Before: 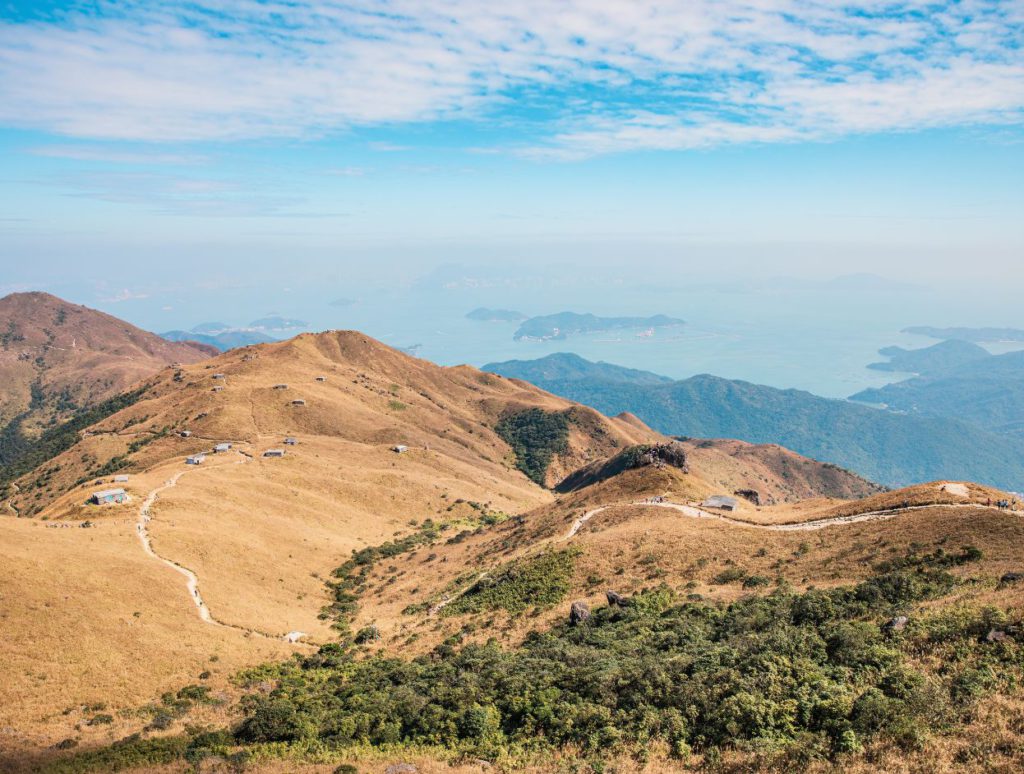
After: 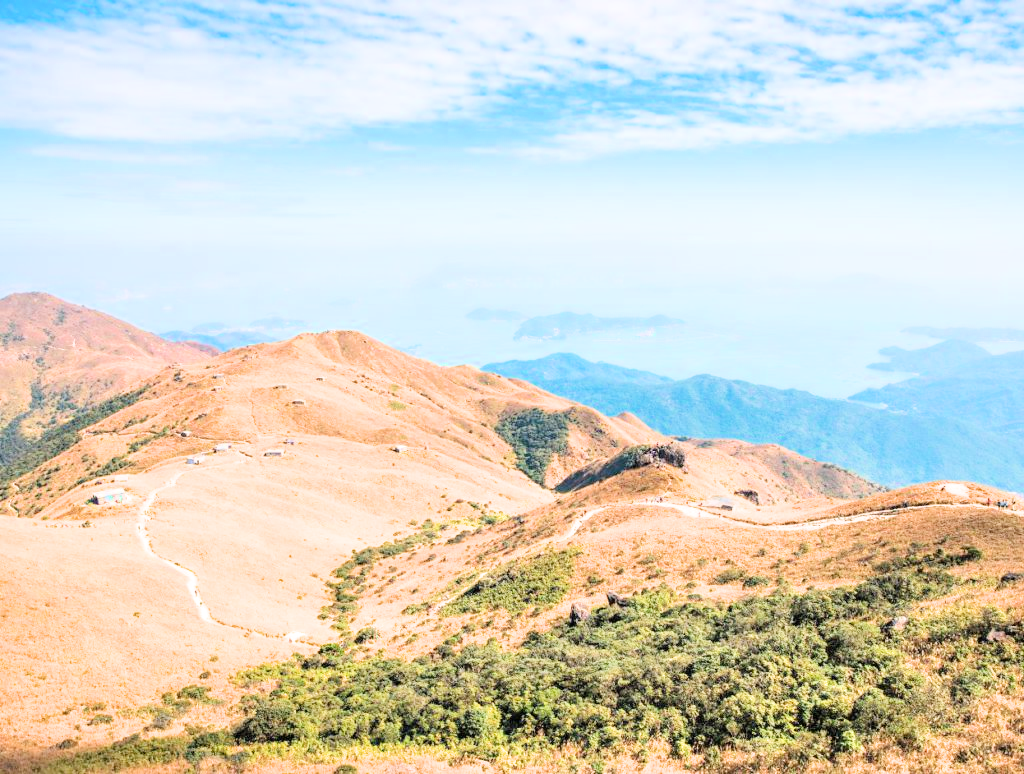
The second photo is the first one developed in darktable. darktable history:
exposure: exposure 1.989 EV, compensate exposure bias true, compensate highlight preservation false
filmic rgb: black relative exposure -7.65 EV, white relative exposure 4.56 EV, hardness 3.61, color science v6 (2022), iterations of high-quality reconstruction 0
